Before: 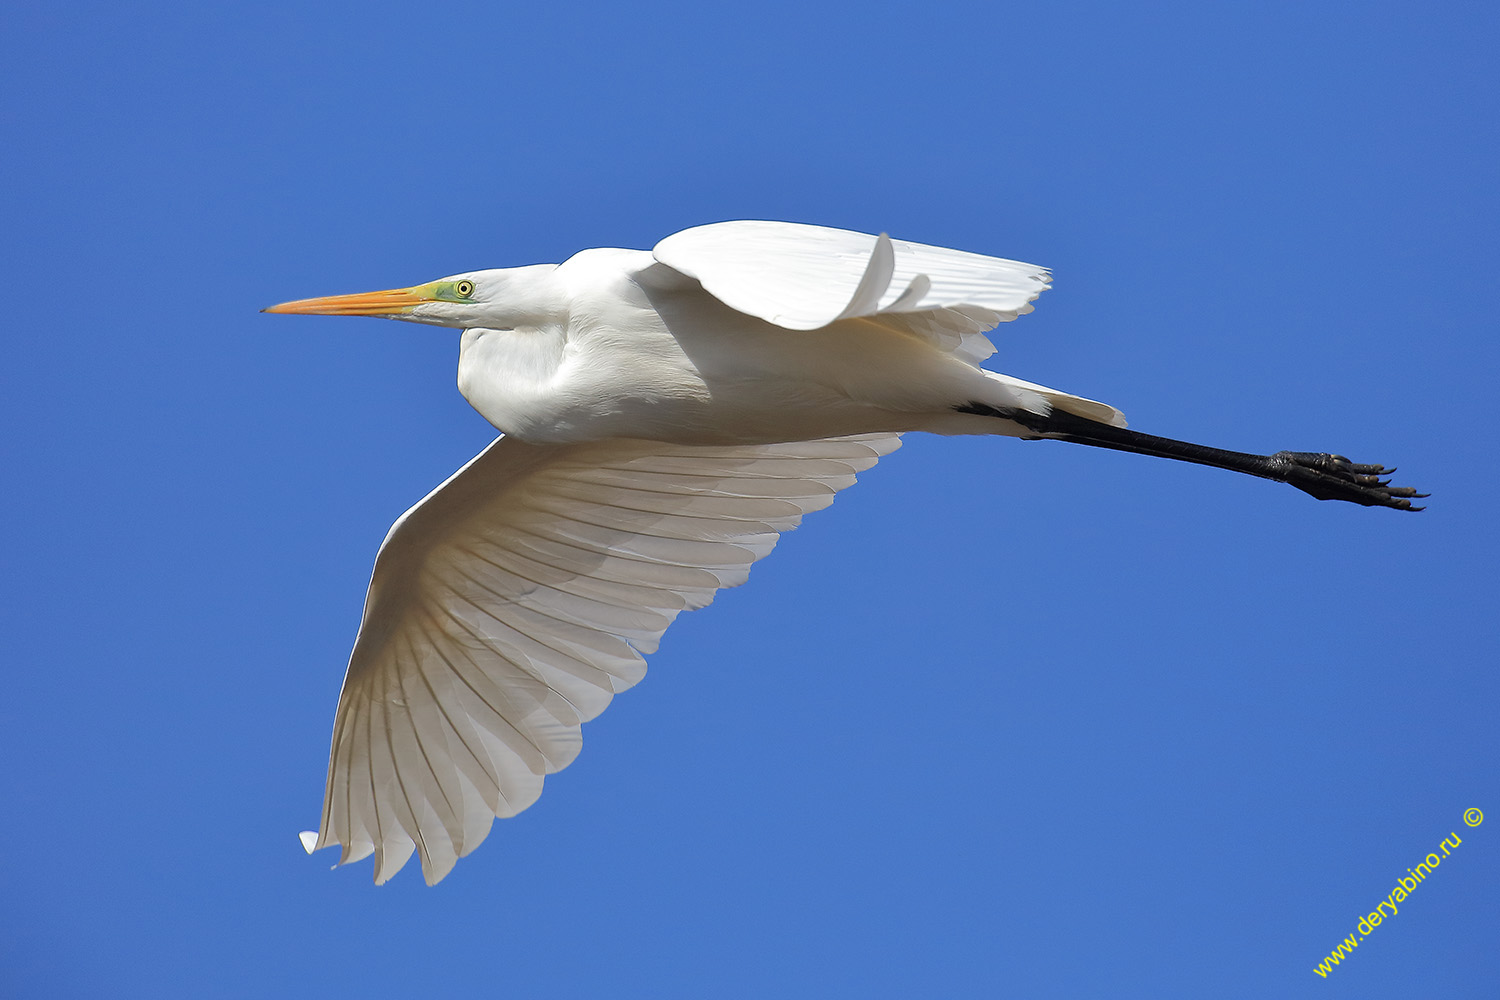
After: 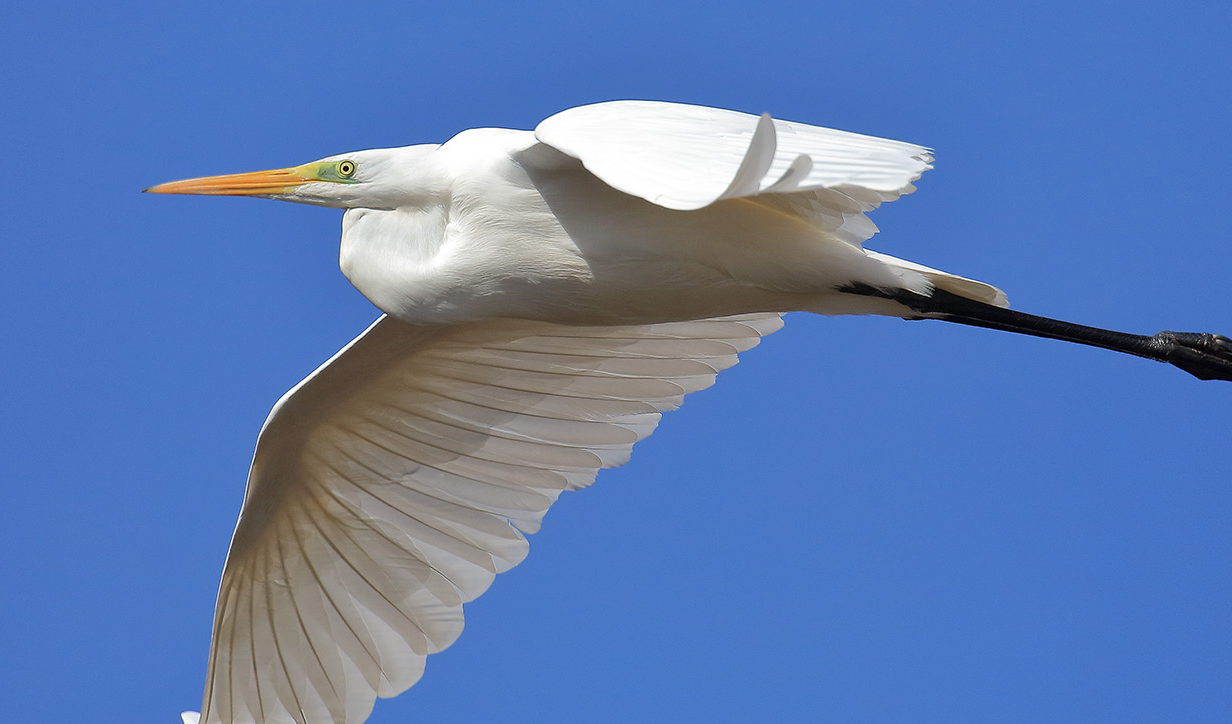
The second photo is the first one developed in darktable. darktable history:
crop: left 7.867%, top 12.096%, right 9.969%, bottom 15.467%
